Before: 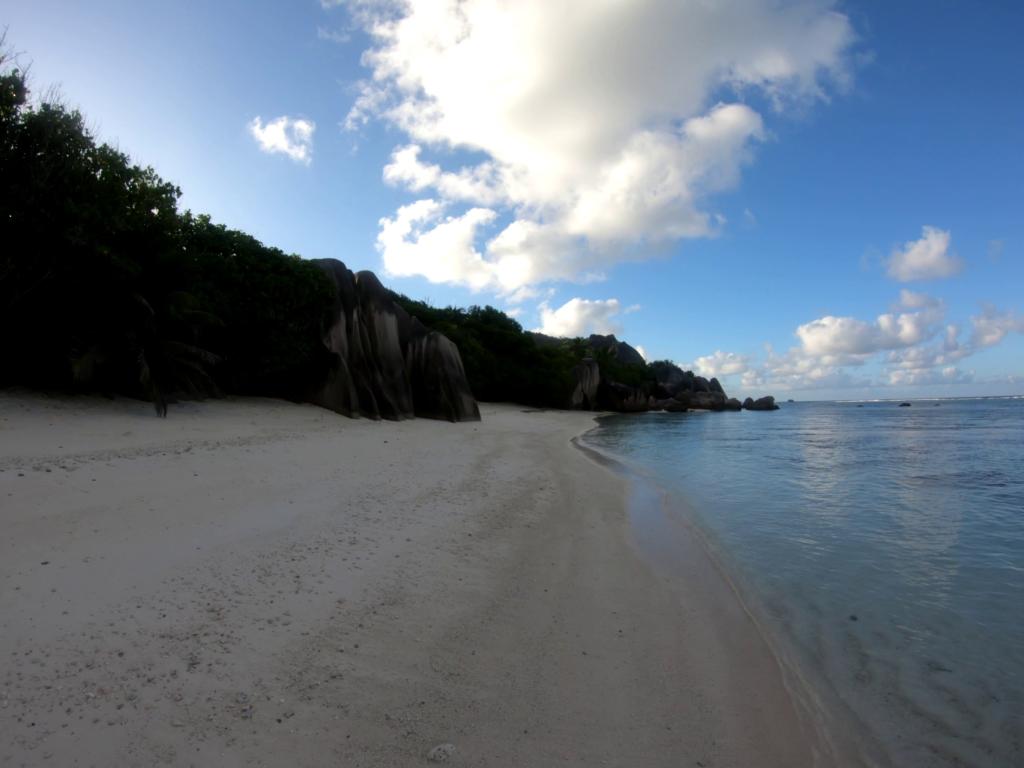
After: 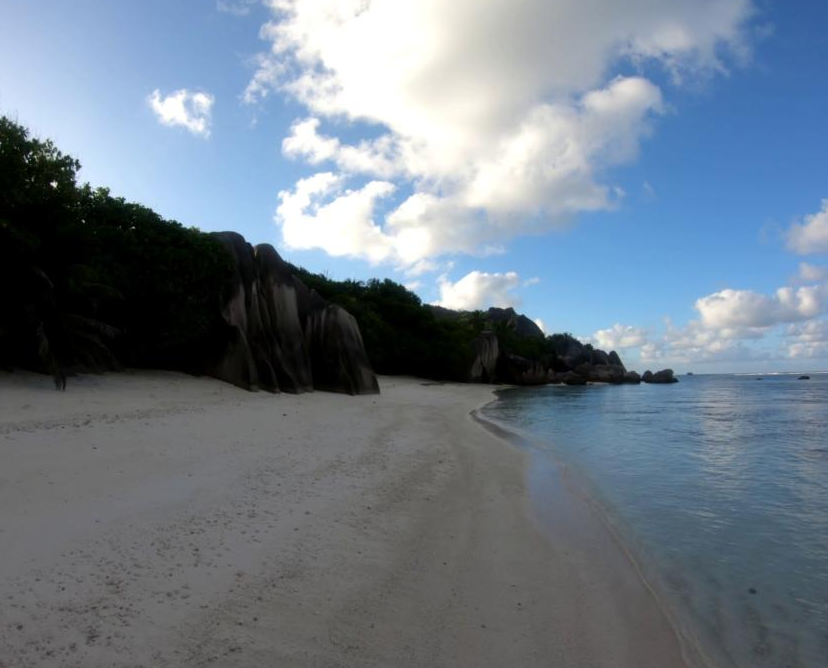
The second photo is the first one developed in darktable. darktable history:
crop: left 9.908%, top 3.602%, right 9.157%, bottom 9.375%
